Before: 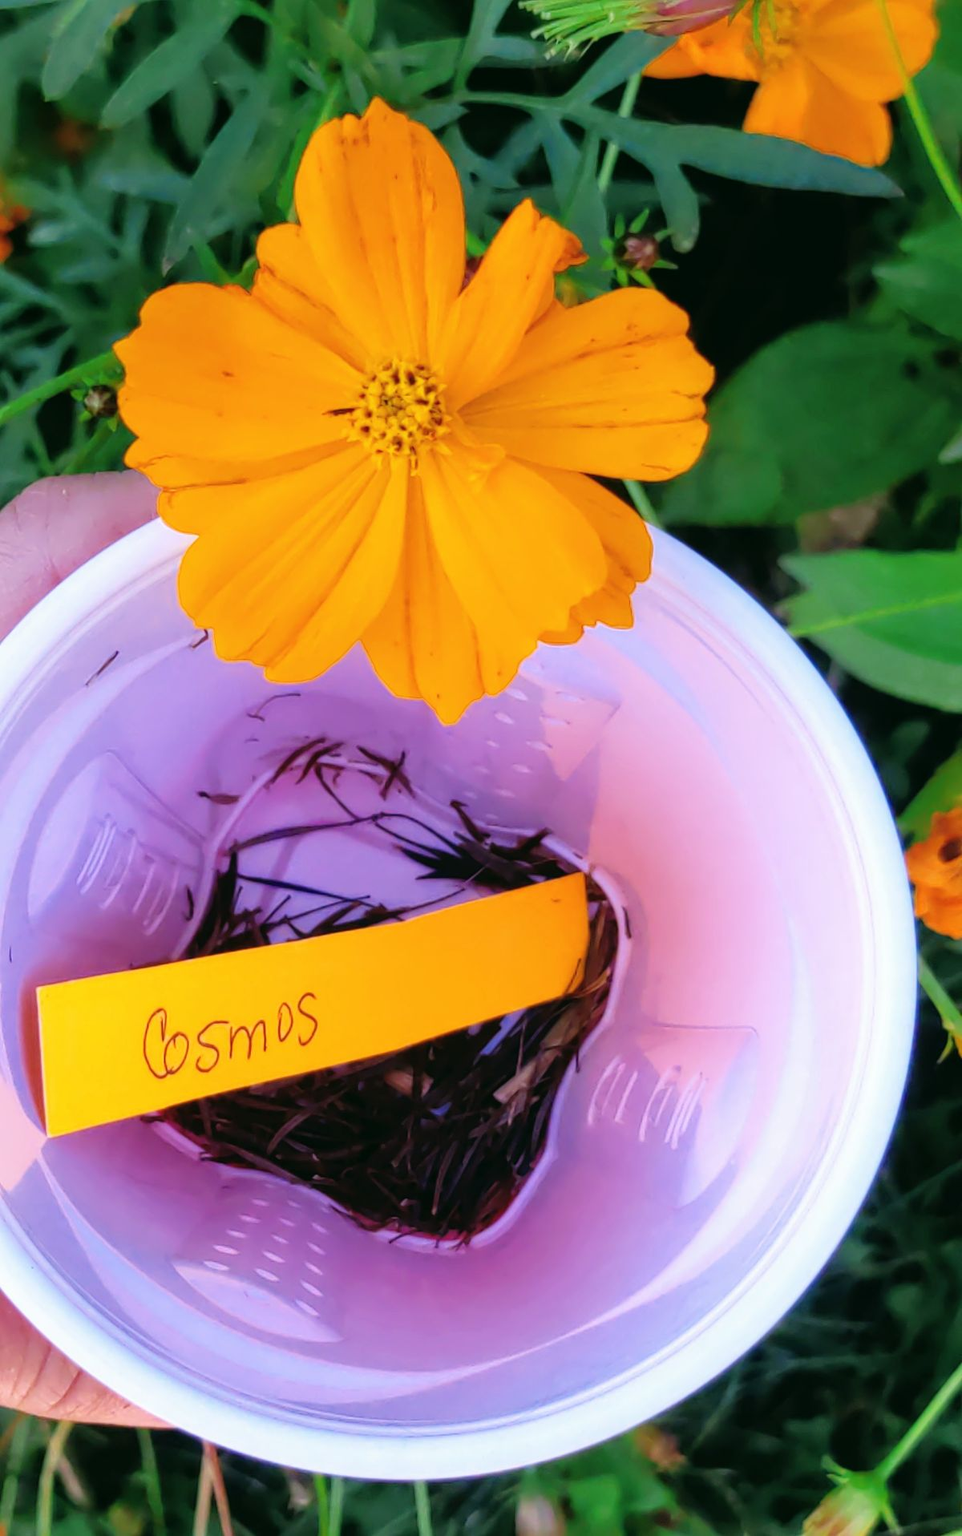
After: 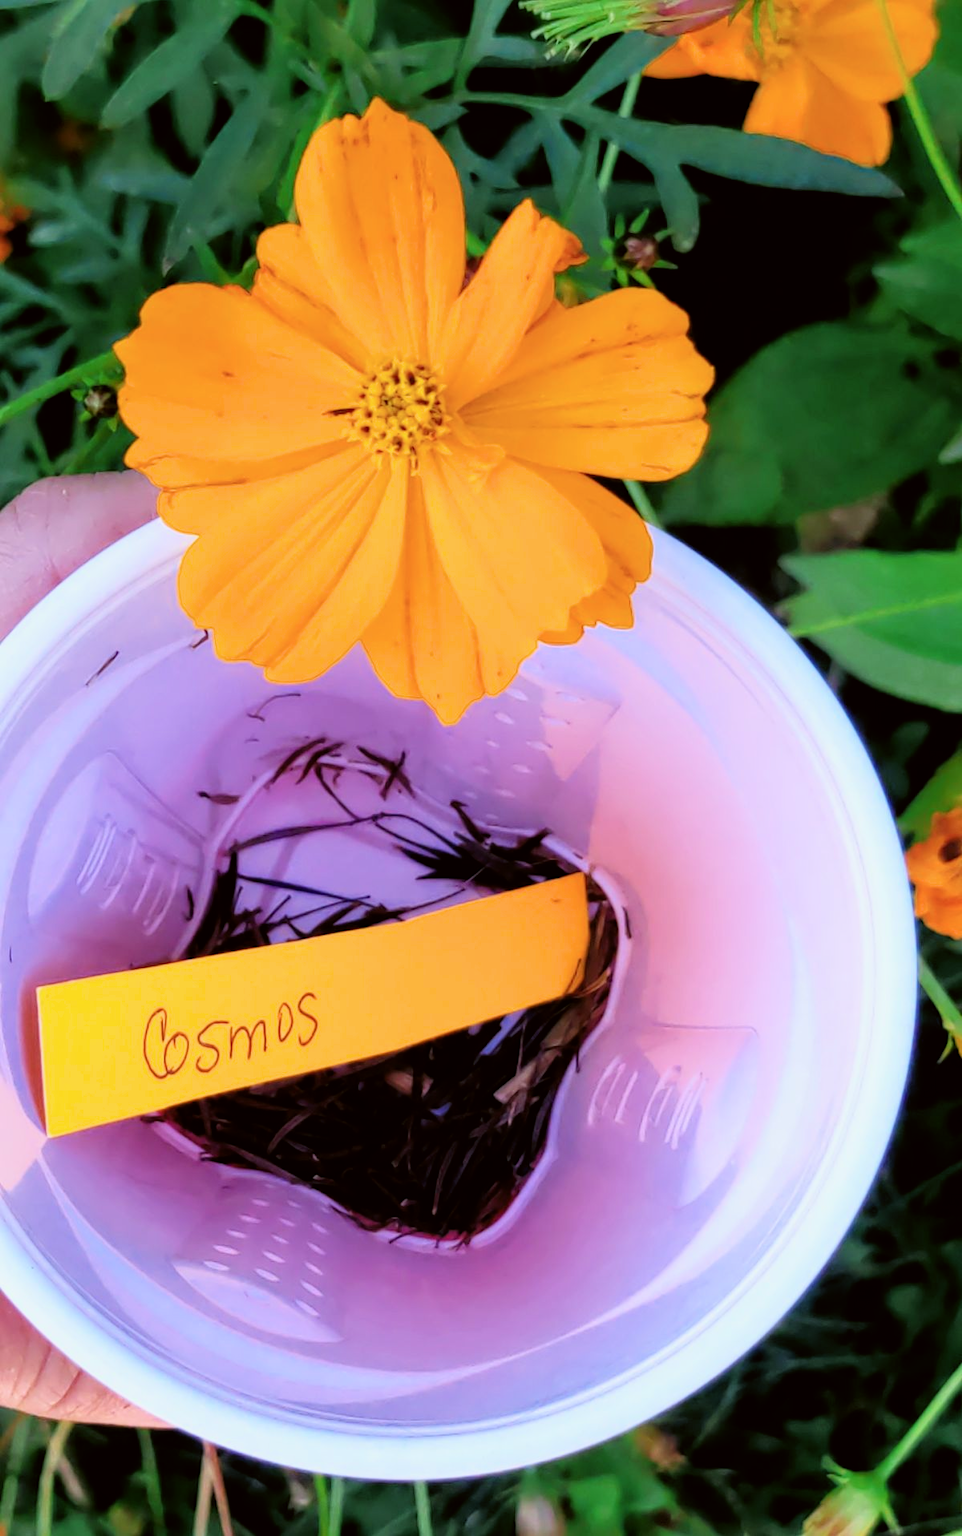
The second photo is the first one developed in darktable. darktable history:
color correction: highlights a* -2.74, highlights b* -2.4, shadows a* 2.13, shadows b* 3.04
filmic rgb: middle gray luminance 21.97%, black relative exposure -14.05 EV, white relative exposure 2.97 EV, target black luminance 0%, hardness 8.78, latitude 59.9%, contrast 1.211, highlights saturation mix 5.28%, shadows ↔ highlights balance 42.01%, color science v6 (2022)
